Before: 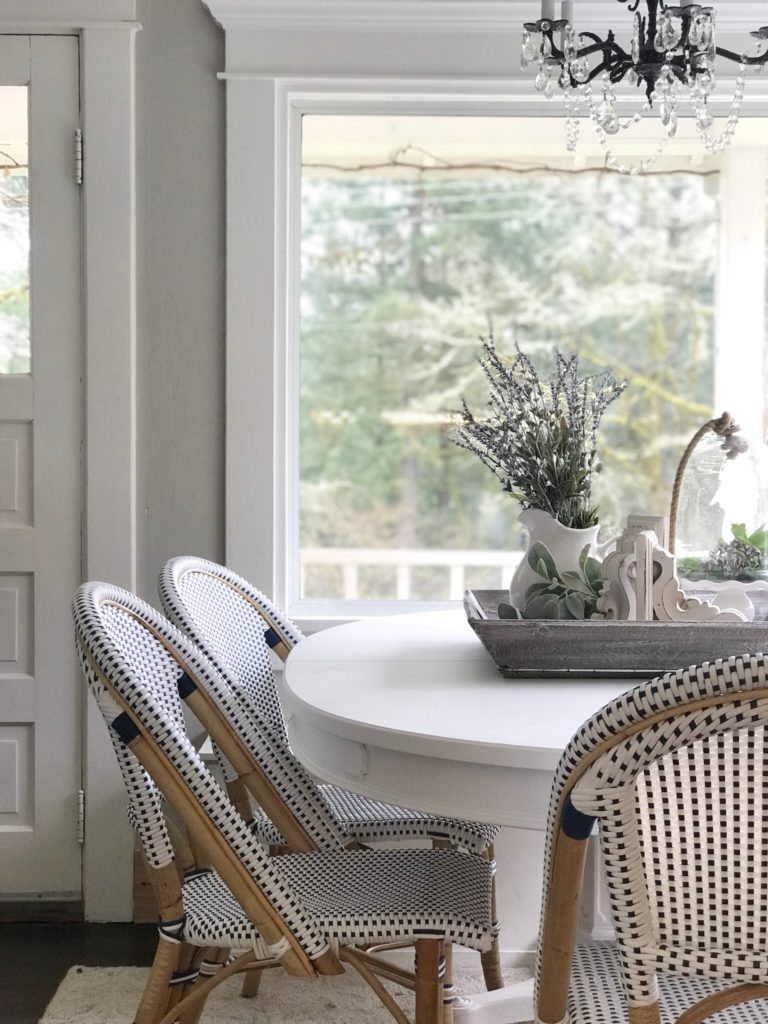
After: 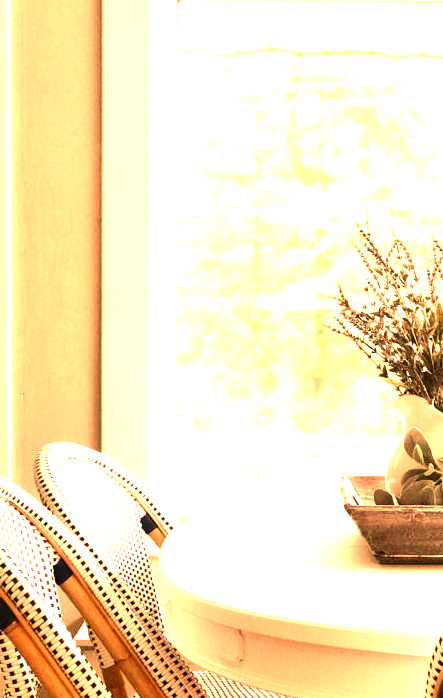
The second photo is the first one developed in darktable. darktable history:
white balance: red 1.467, blue 0.684
contrast brightness saturation: contrast 0.1, brightness -0.26, saturation 0.14
exposure: black level correction 0, exposure 1.7 EV, compensate exposure bias true, compensate highlight preservation false
crop: left 16.202%, top 11.208%, right 26.045%, bottom 20.557%
